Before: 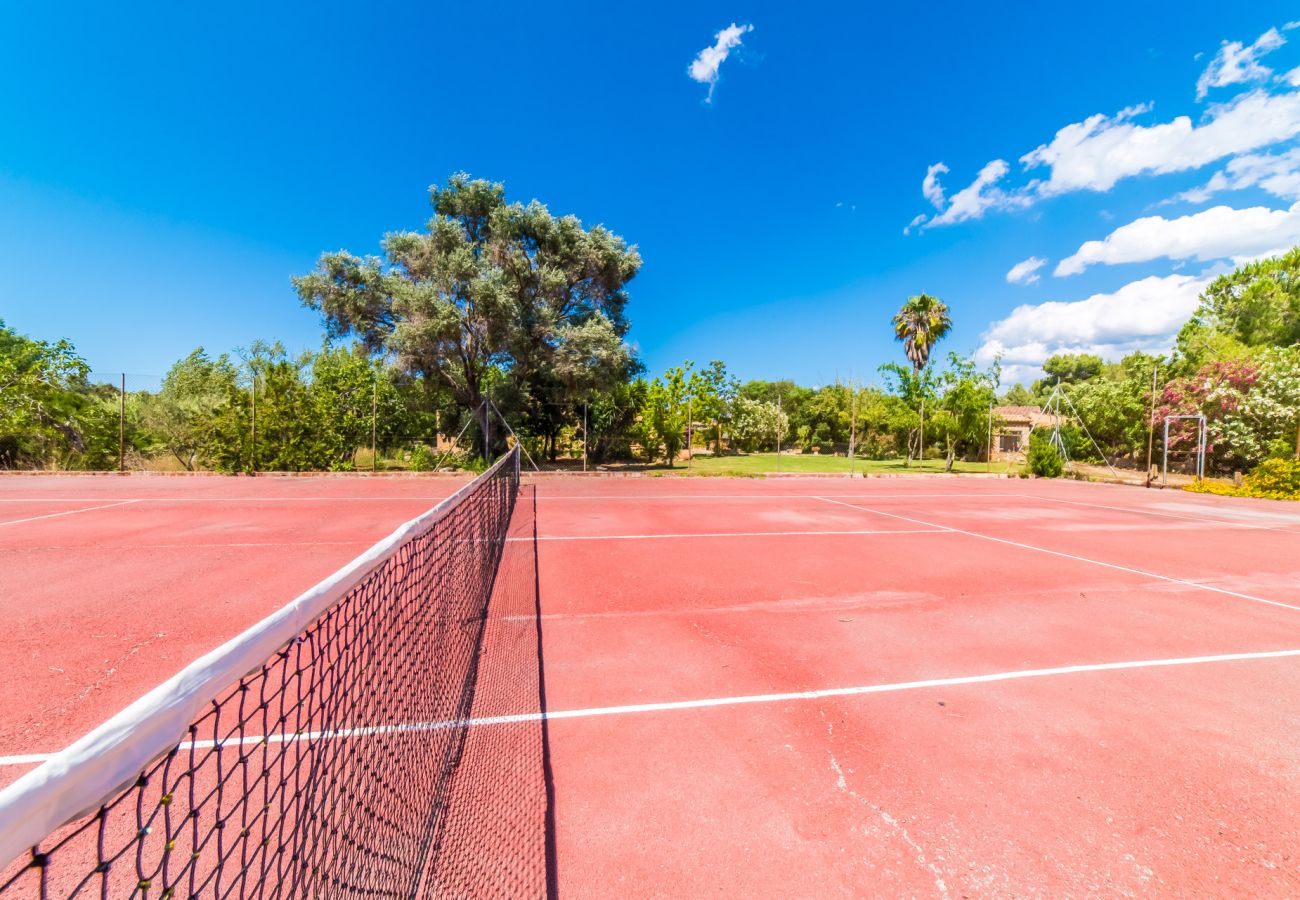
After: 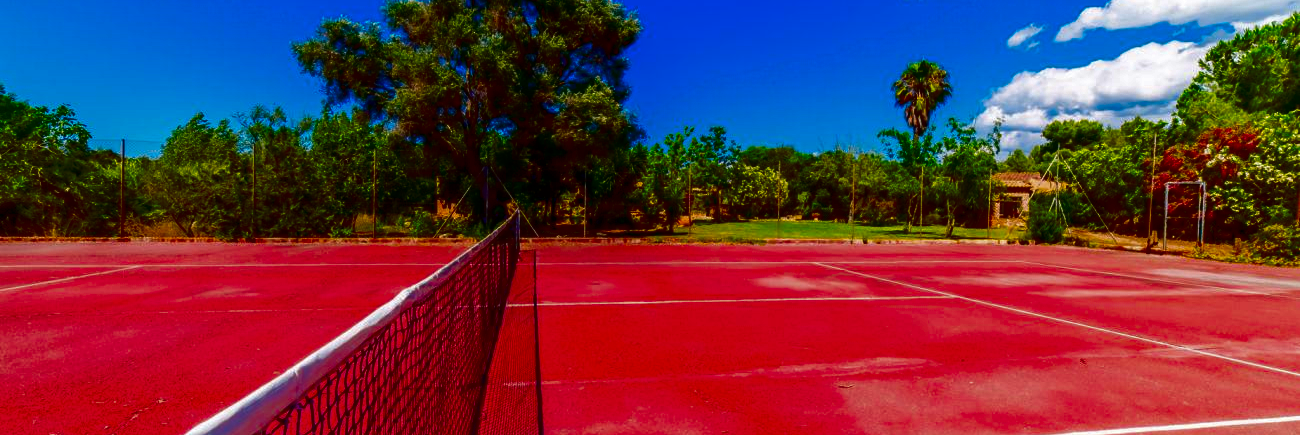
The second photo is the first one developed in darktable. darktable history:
contrast brightness saturation: brightness -1, saturation 1
crop and rotate: top 26.056%, bottom 25.543%
